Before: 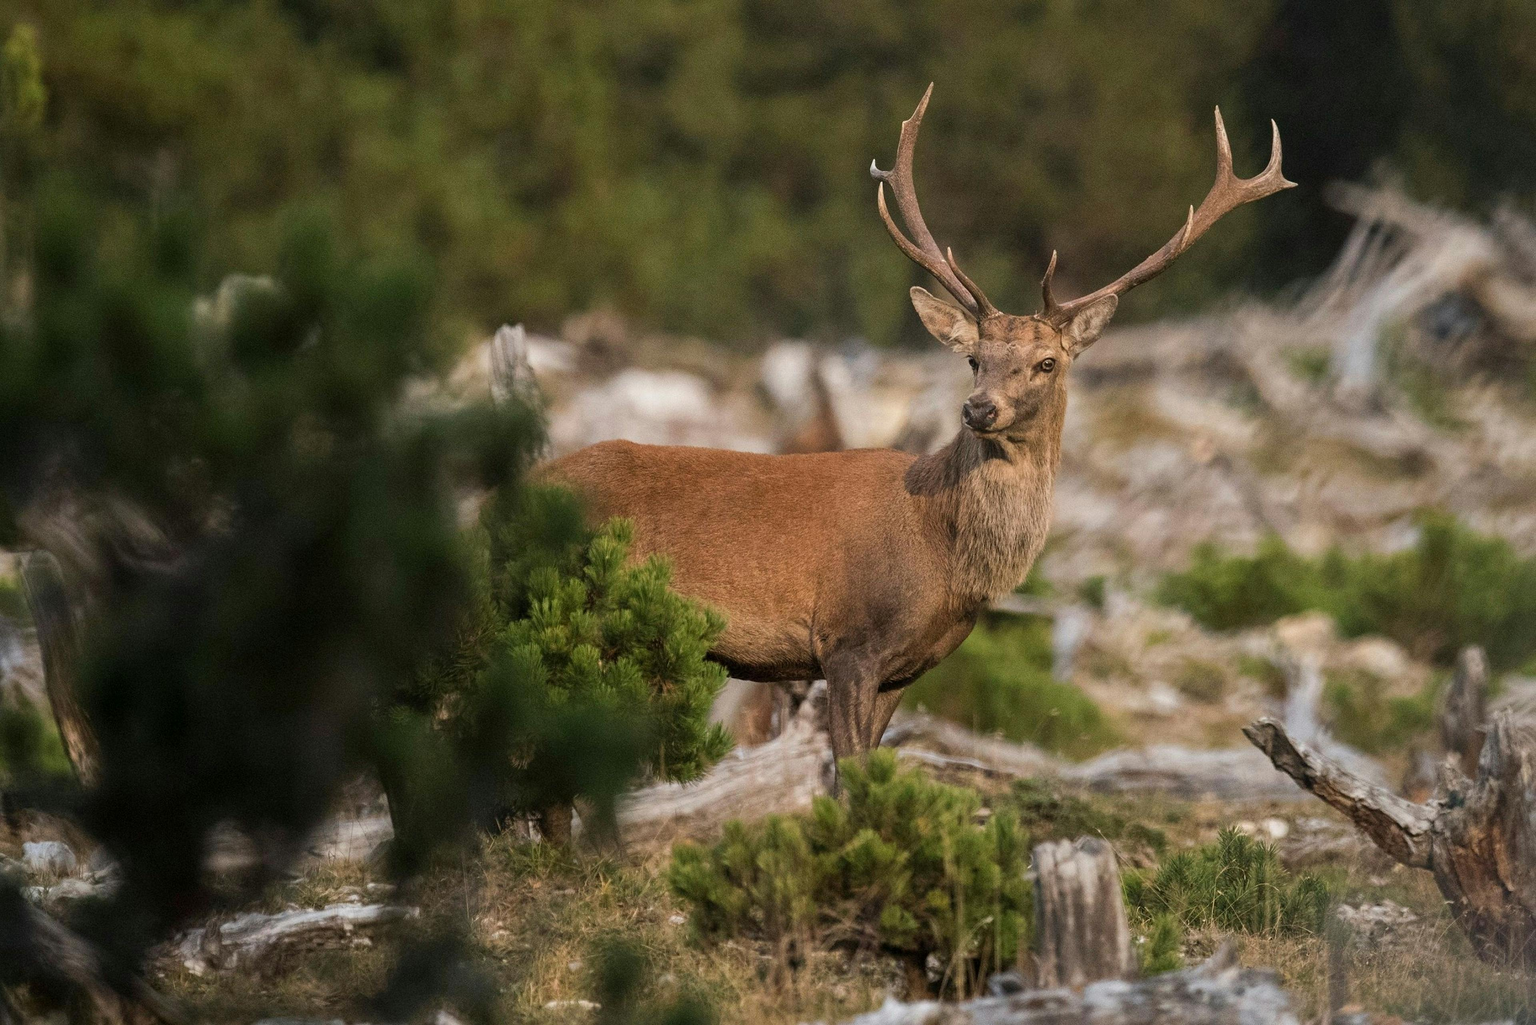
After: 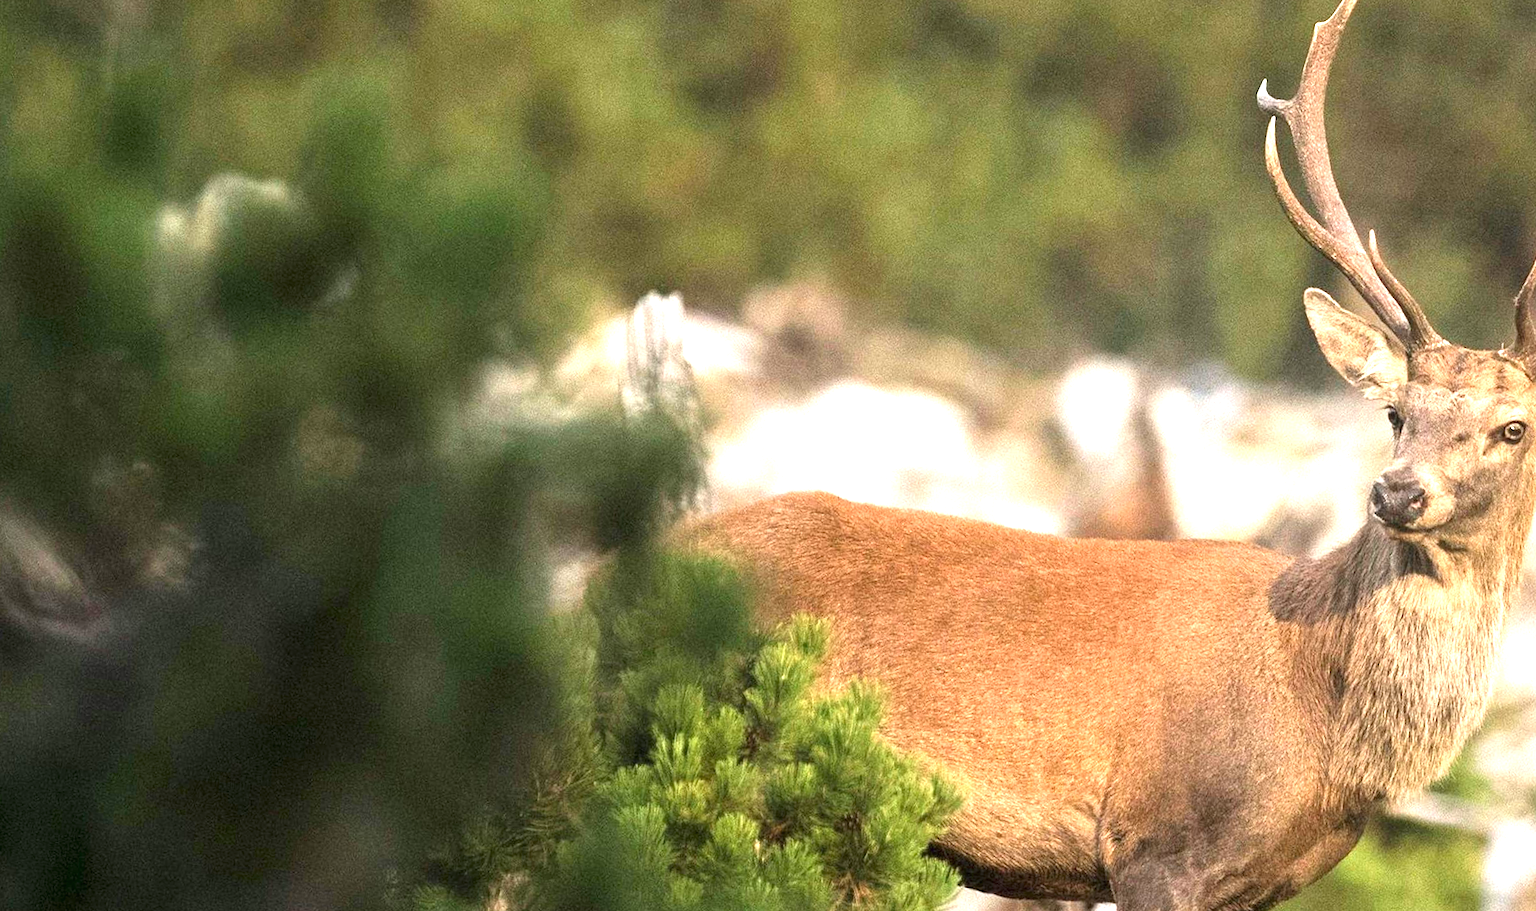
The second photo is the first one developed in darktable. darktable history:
exposure: black level correction 0, exposure 1.7 EV, compensate exposure bias true, compensate highlight preservation false
crop and rotate: angle -4.99°, left 2.122%, top 6.945%, right 27.566%, bottom 30.519%
